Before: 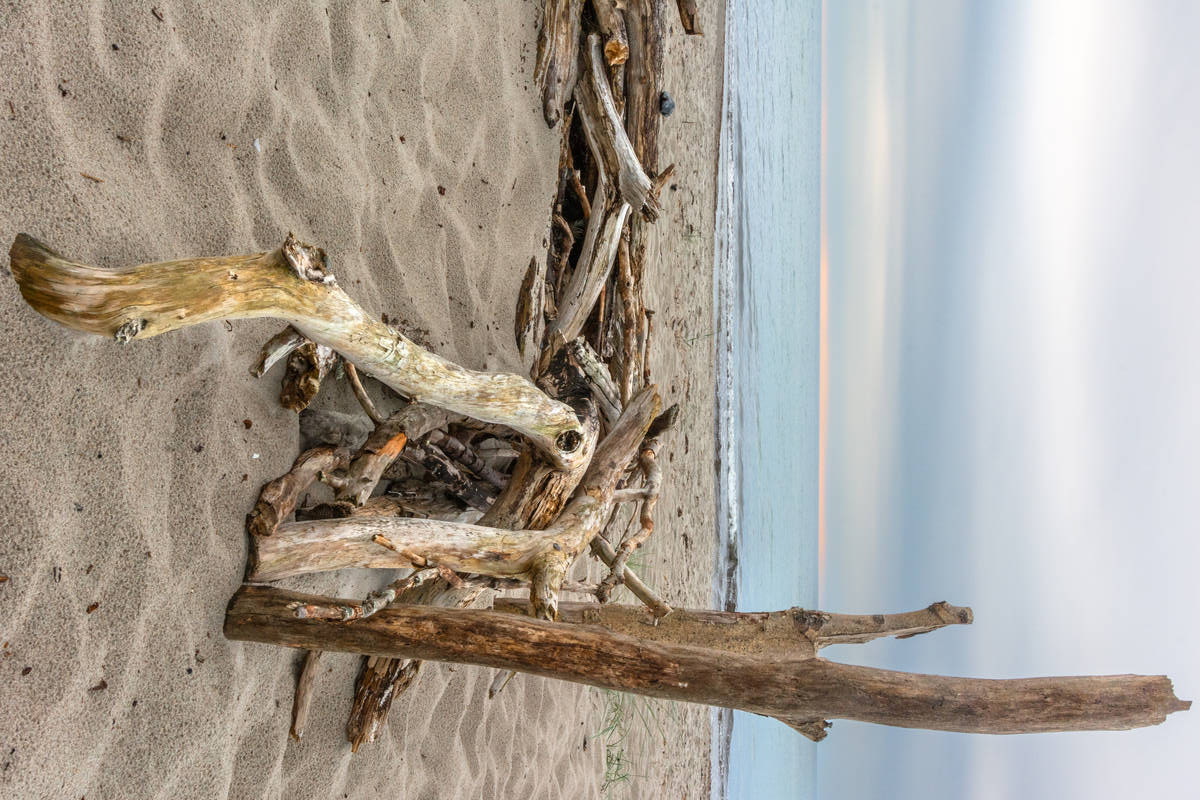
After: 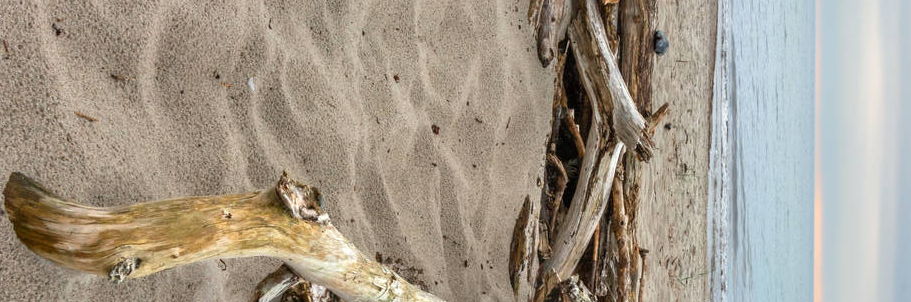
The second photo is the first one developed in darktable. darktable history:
crop: left 0.561%, top 7.644%, right 23.486%, bottom 54.482%
tone equalizer: on, module defaults
